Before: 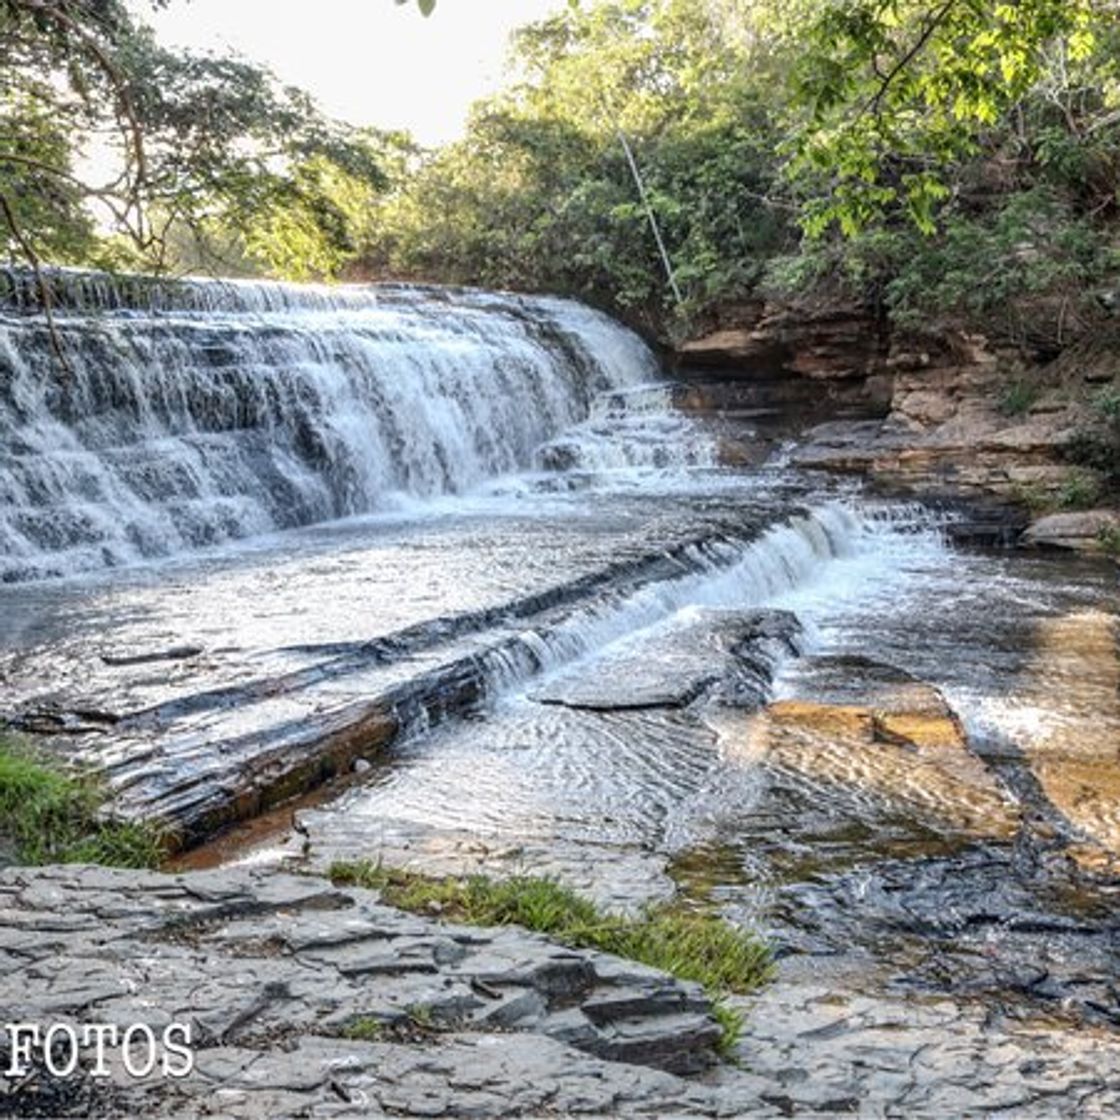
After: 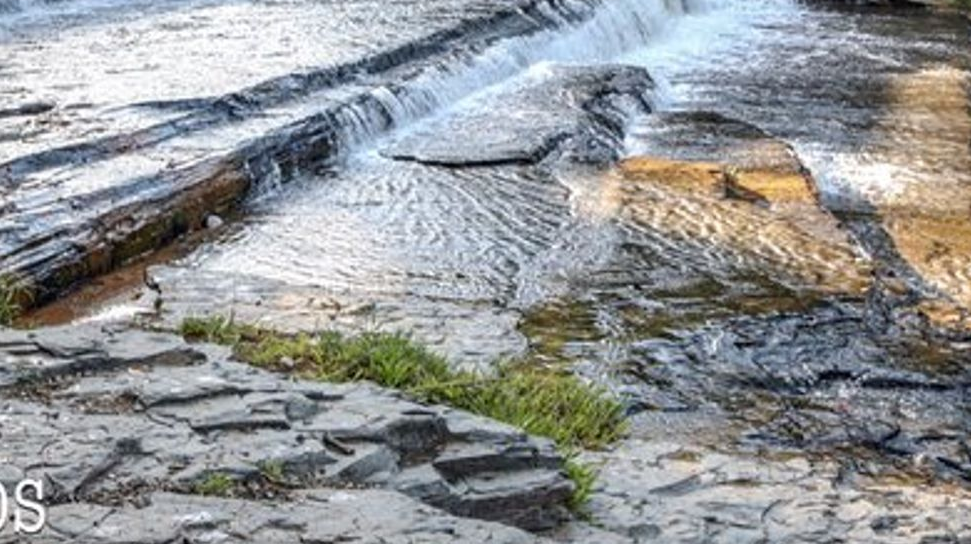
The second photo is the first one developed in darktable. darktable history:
crop and rotate: left 13.302%, top 48.617%, bottom 2.753%
